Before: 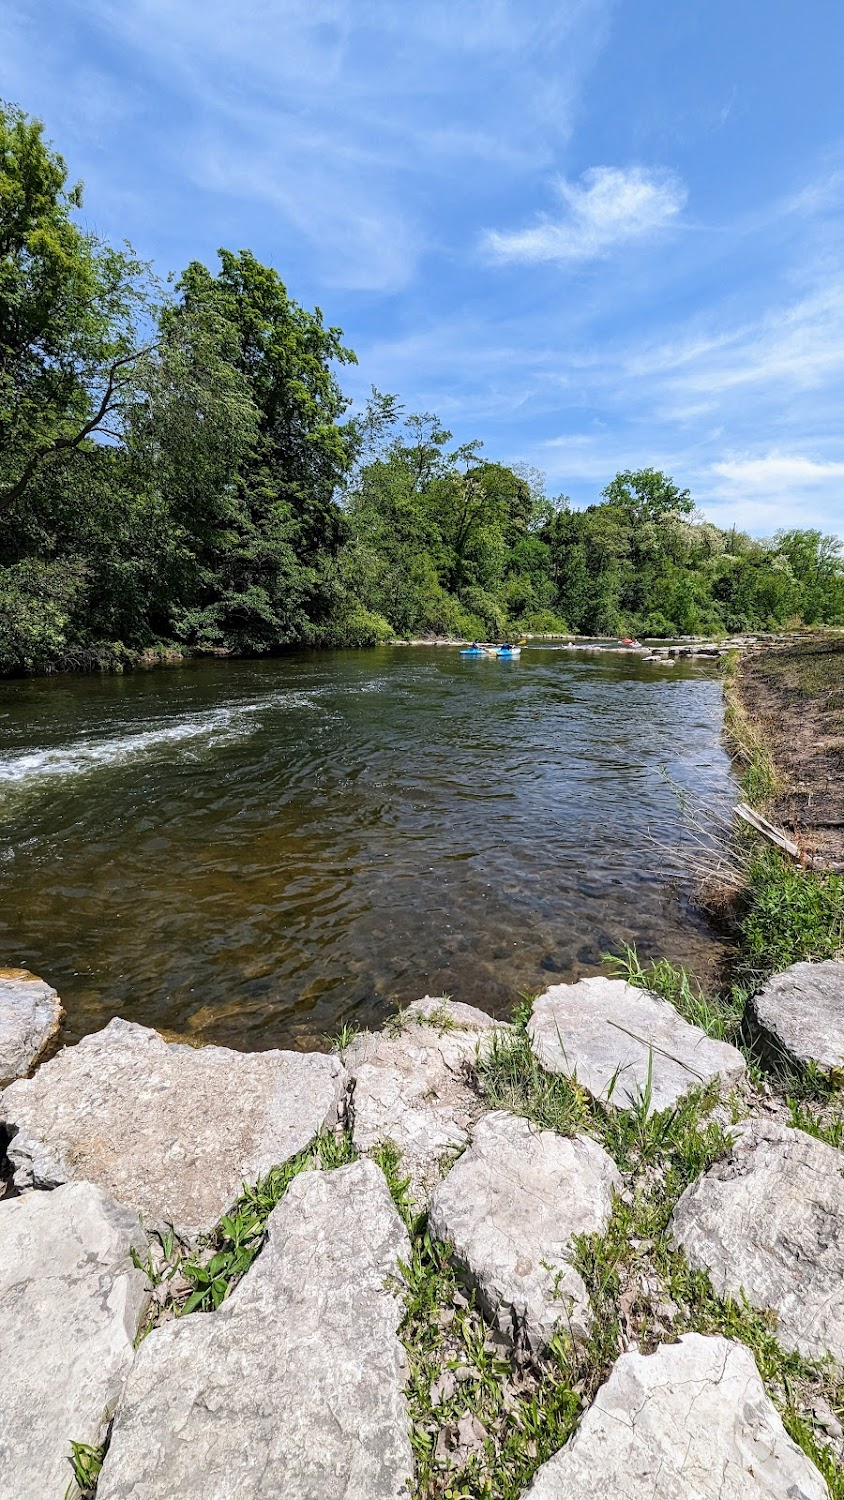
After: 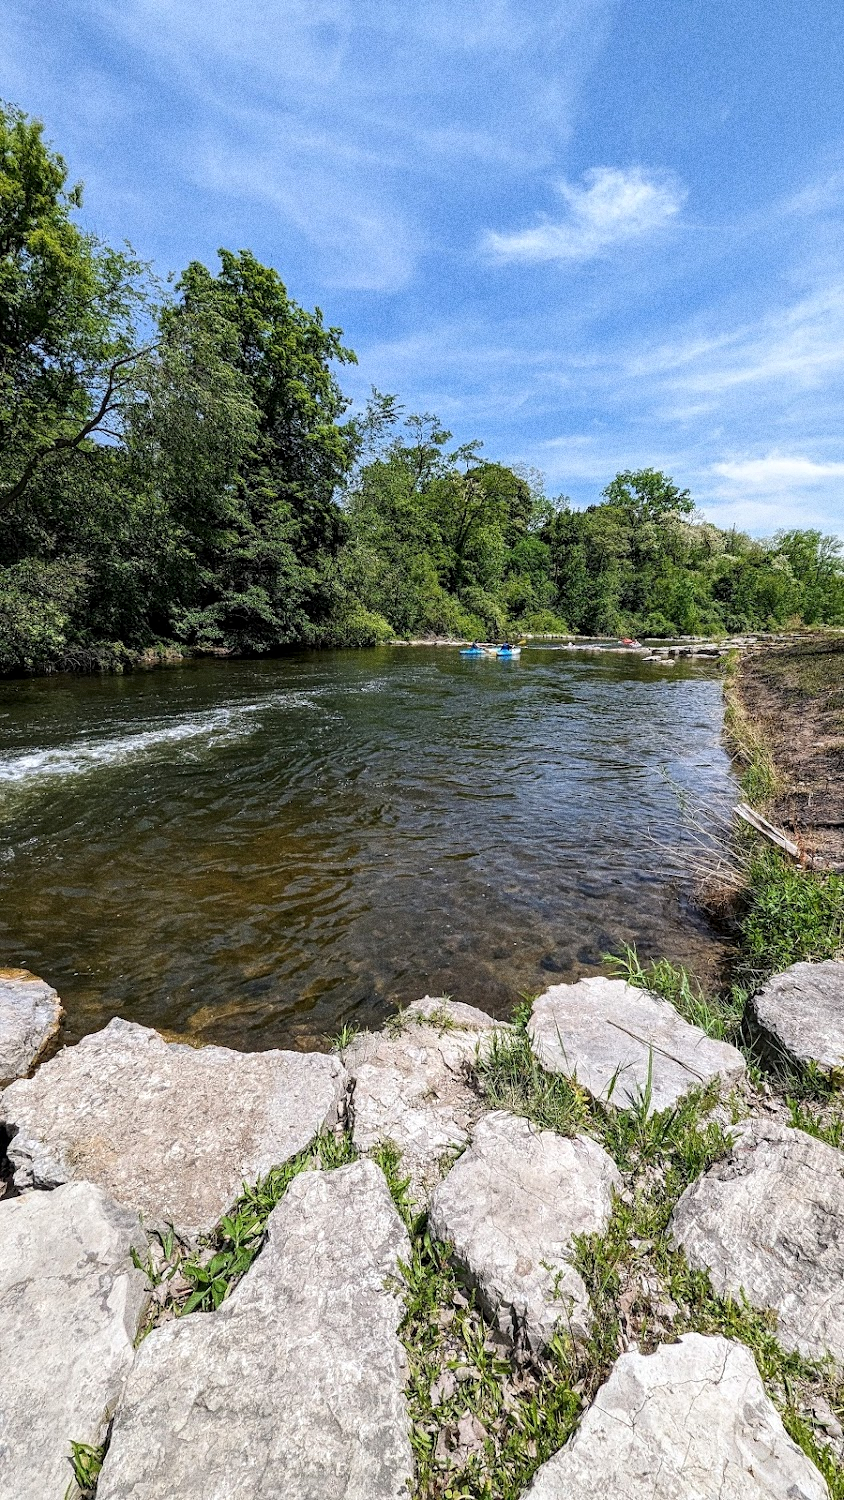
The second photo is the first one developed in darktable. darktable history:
grain: coarseness 0.09 ISO, strength 40%
local contrast: highlights 100%, shadows 100%, detail 120%, midtone range 0.2
